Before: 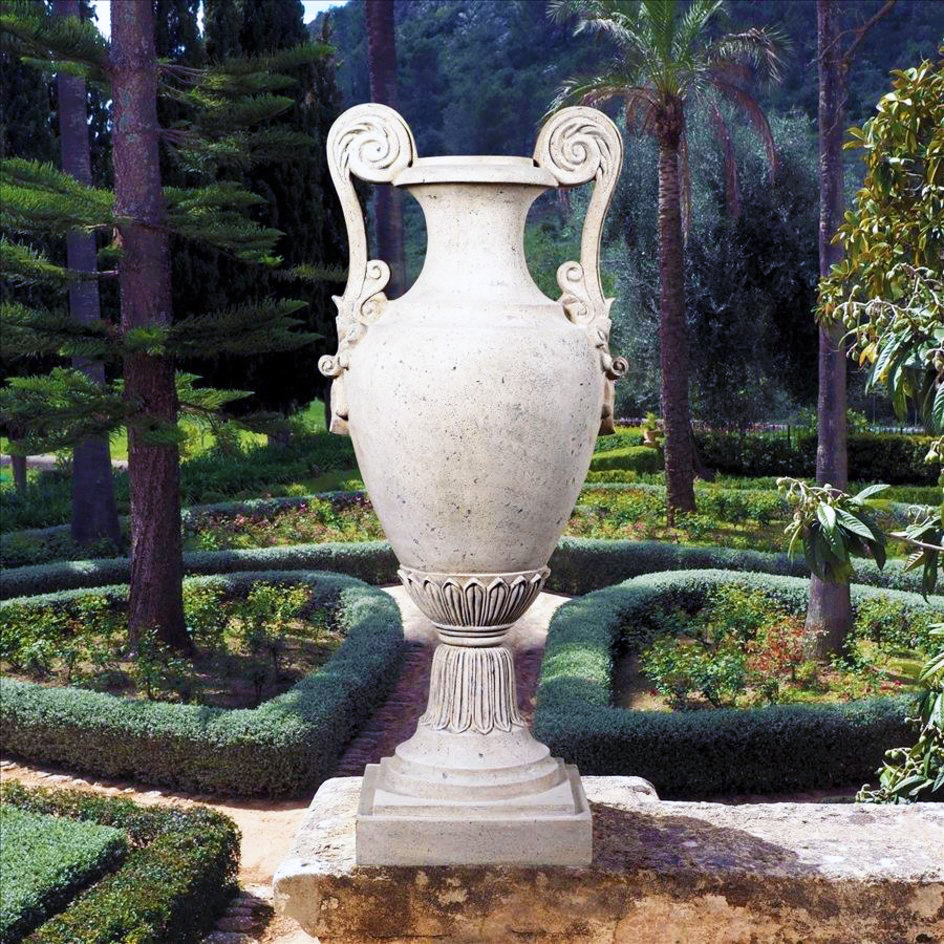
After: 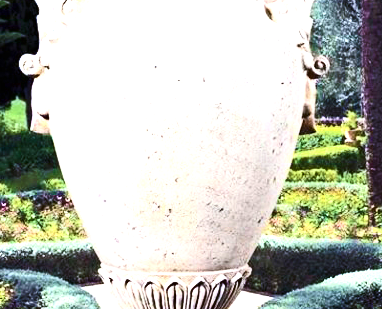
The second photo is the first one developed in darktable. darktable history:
shadows and highlights: shadows 20.99, highlights -36.05, soften with gaussian
exposure: black level correction 0, exposure 1.2 EV, compensate highlight preservation false
crop: left 31.719%, top 31.963%, right 27.777%, bottom 35.269%
contrast brightness saturation: contrast 0.288
